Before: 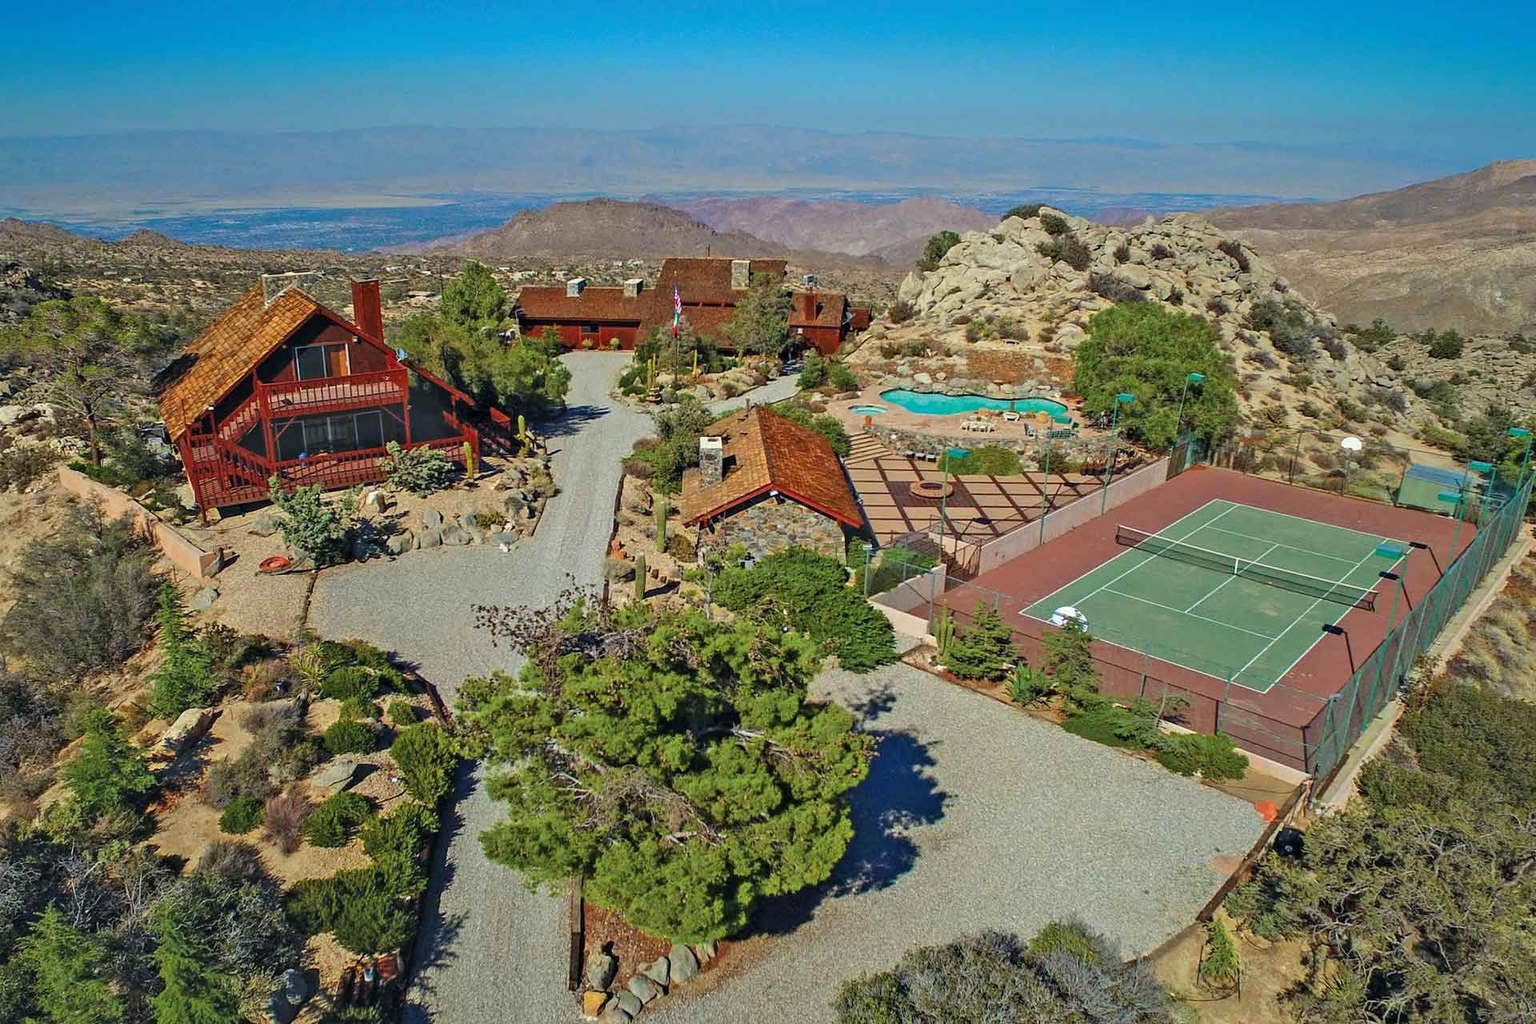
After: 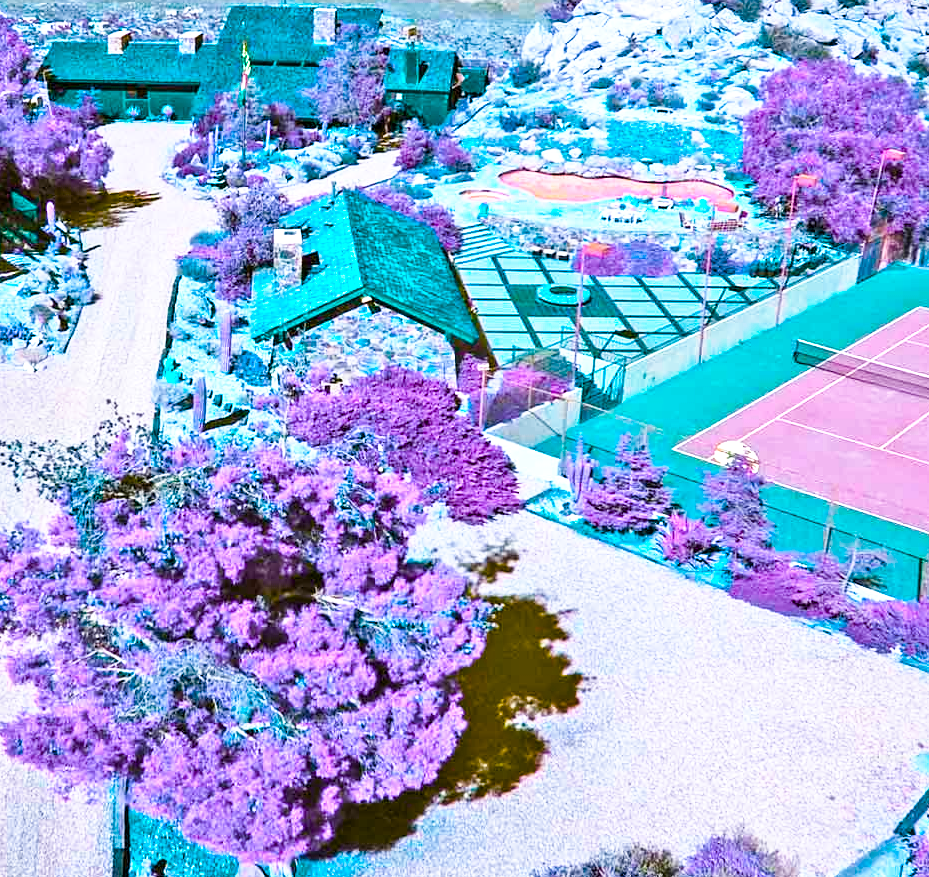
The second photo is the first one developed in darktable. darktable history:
base curve: curves: ch0 [(0, 0) (0.688, 0.865) (1, 1)], preserve colors none
exposure: black level correction 0, exposure 0.938 EV, compensate highlight preservation false
color balance rgb: perceptual saturation grading › global saturation 20%, perceptual saturation grading › highlights -25.065%, perceptual saturation grading › shadows 50.041%, hue shift 178.17°, global vibrance 49.318%, contrast 0.941%
crop: left 31.349%, top 24.823%, right 20.249%, bottom 6.589%
